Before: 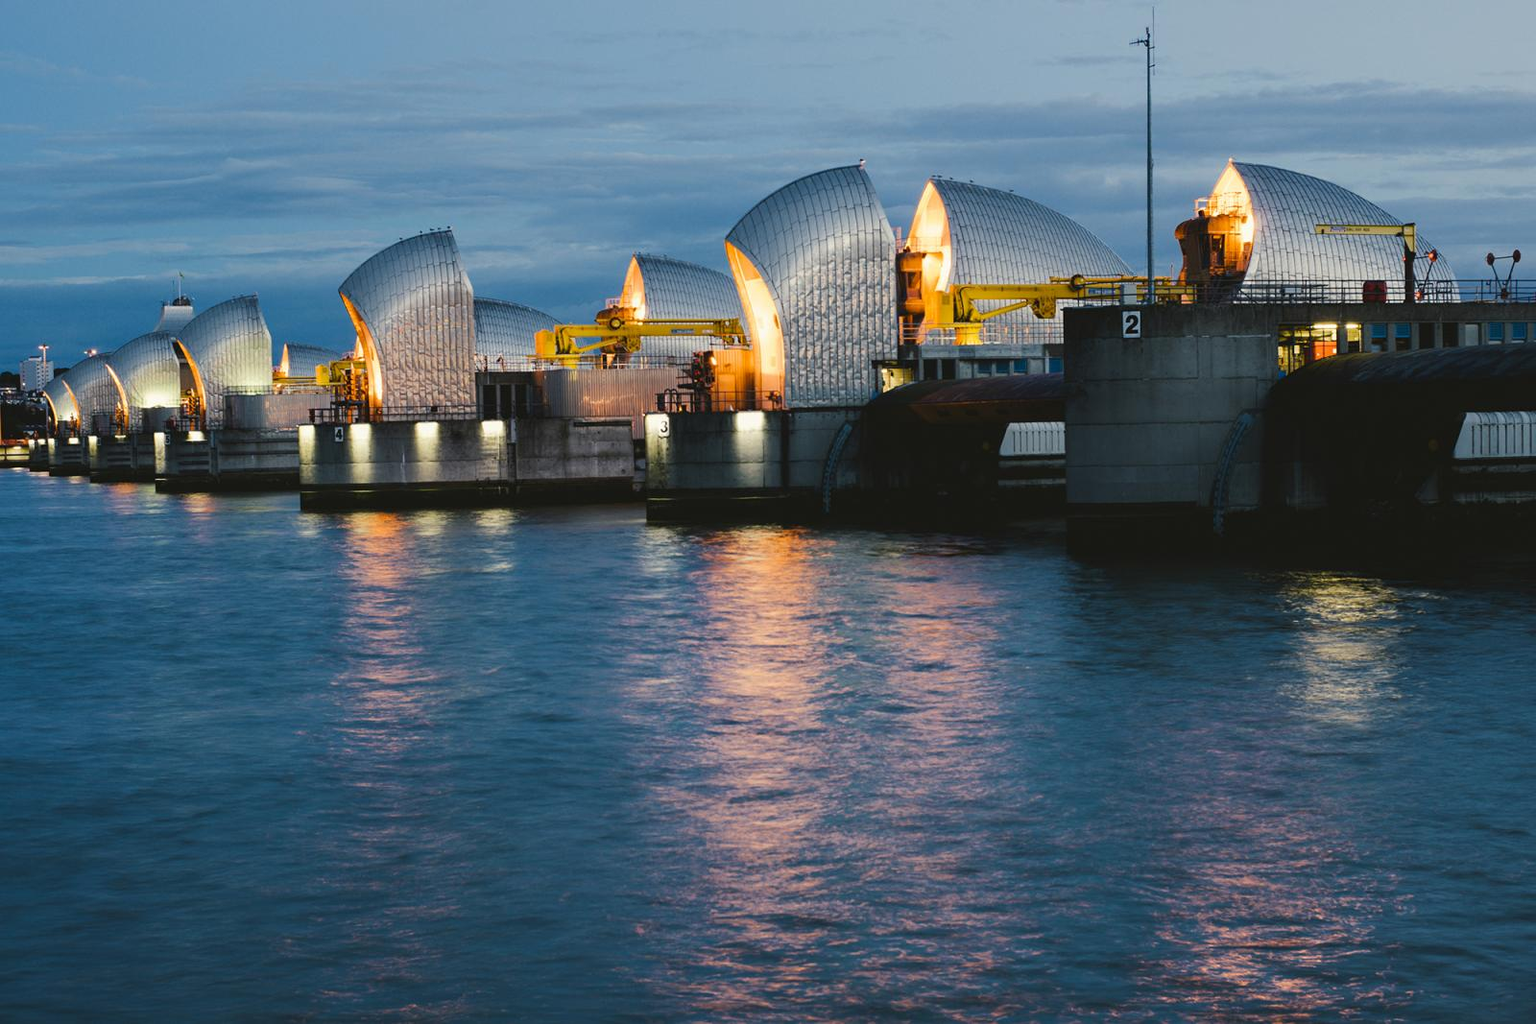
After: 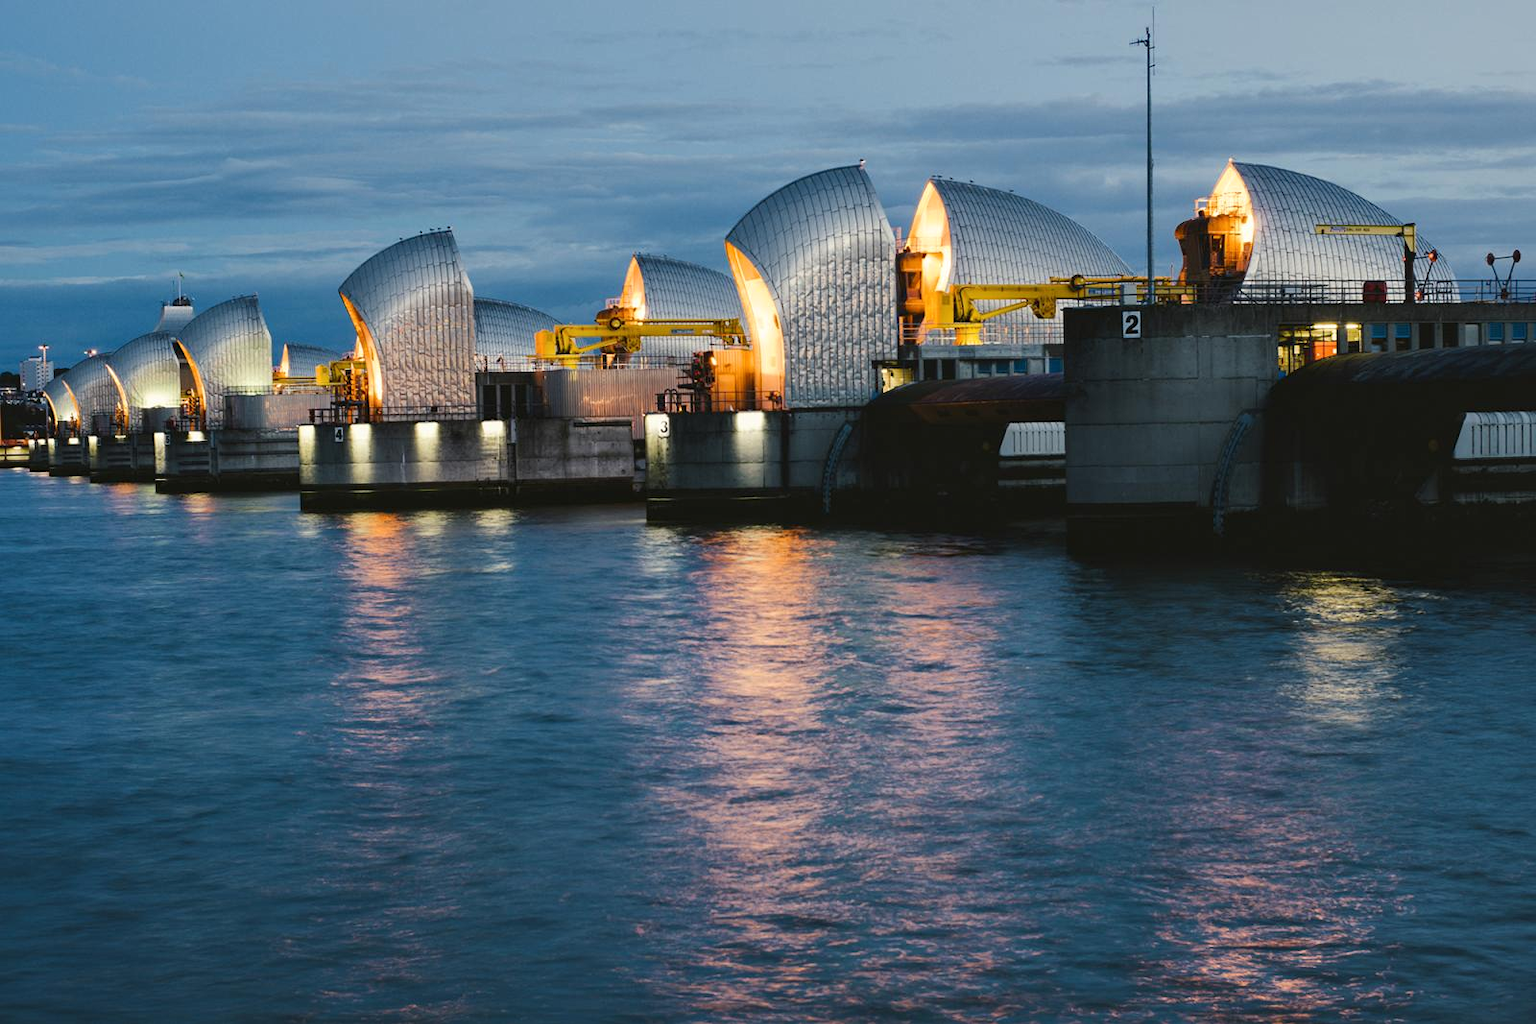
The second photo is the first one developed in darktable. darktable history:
local contrast: mode bilateral grid, contrast 19, coarseness 51, detail 119%, midtone range 0.2
